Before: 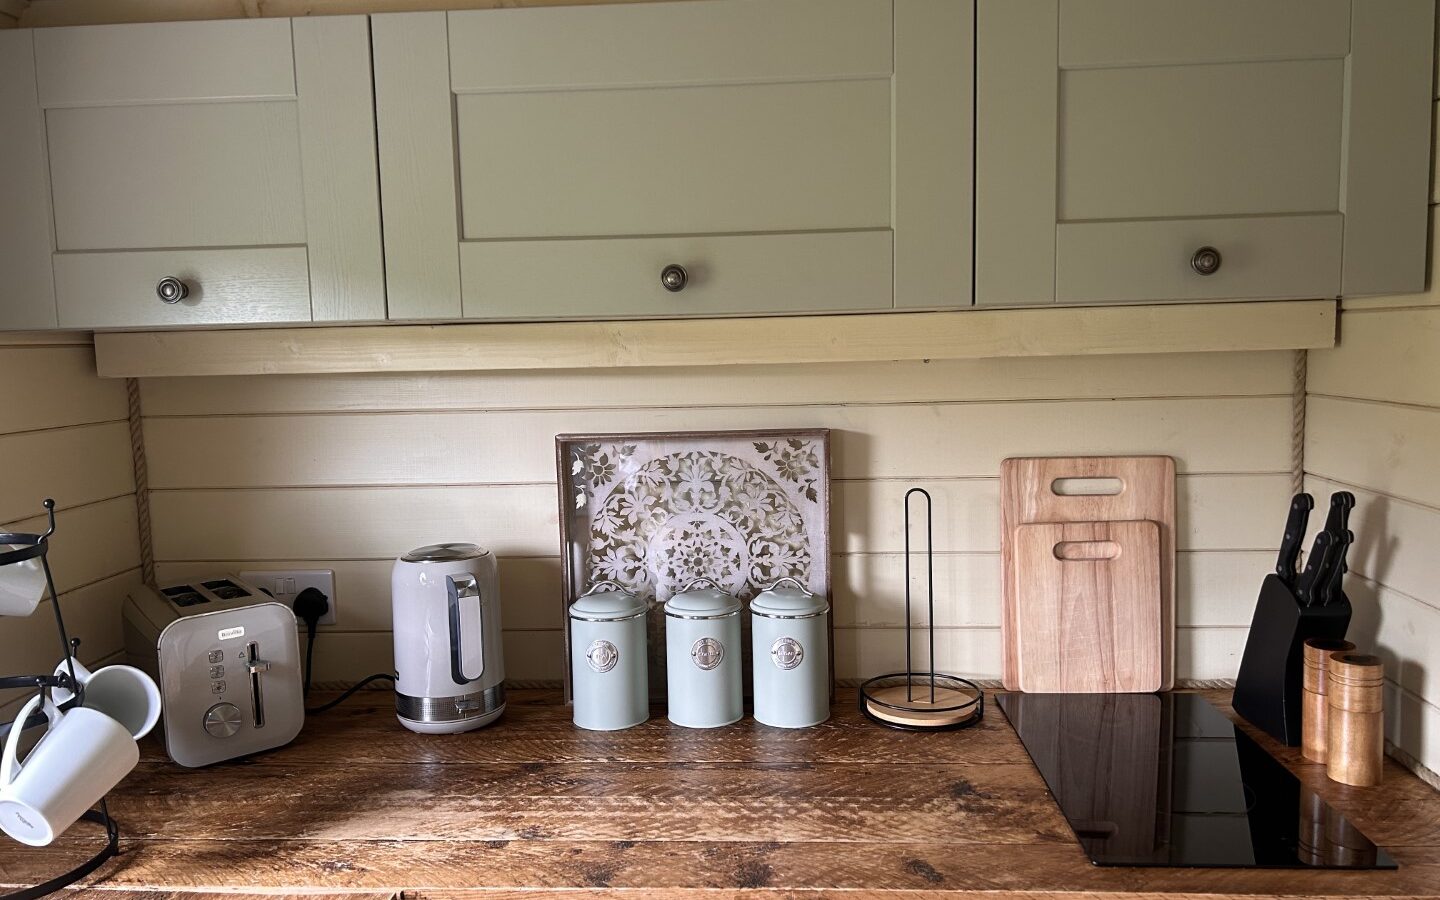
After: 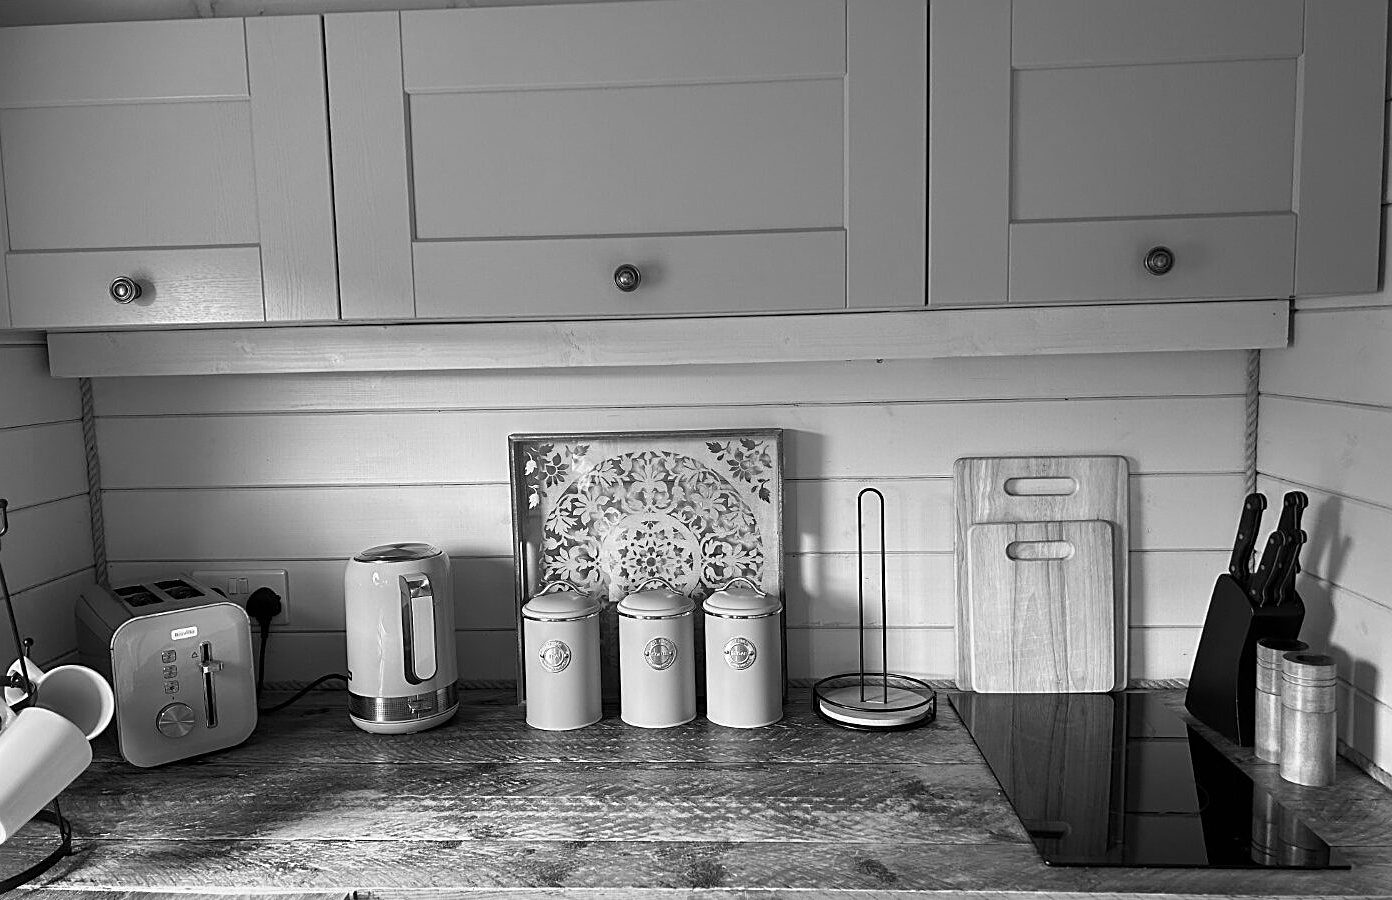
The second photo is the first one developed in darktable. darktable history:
sharpen: on, module defaults
color calibration: output gray [0.714, 0.278, 0, 0], illuminant same as pipeline (D50), adaptation XYZ, x 0.346, y 0.358, temperature 5011.65 K, saturation algorithm version 1 (2020)
crop and rotate: left 3.291%
